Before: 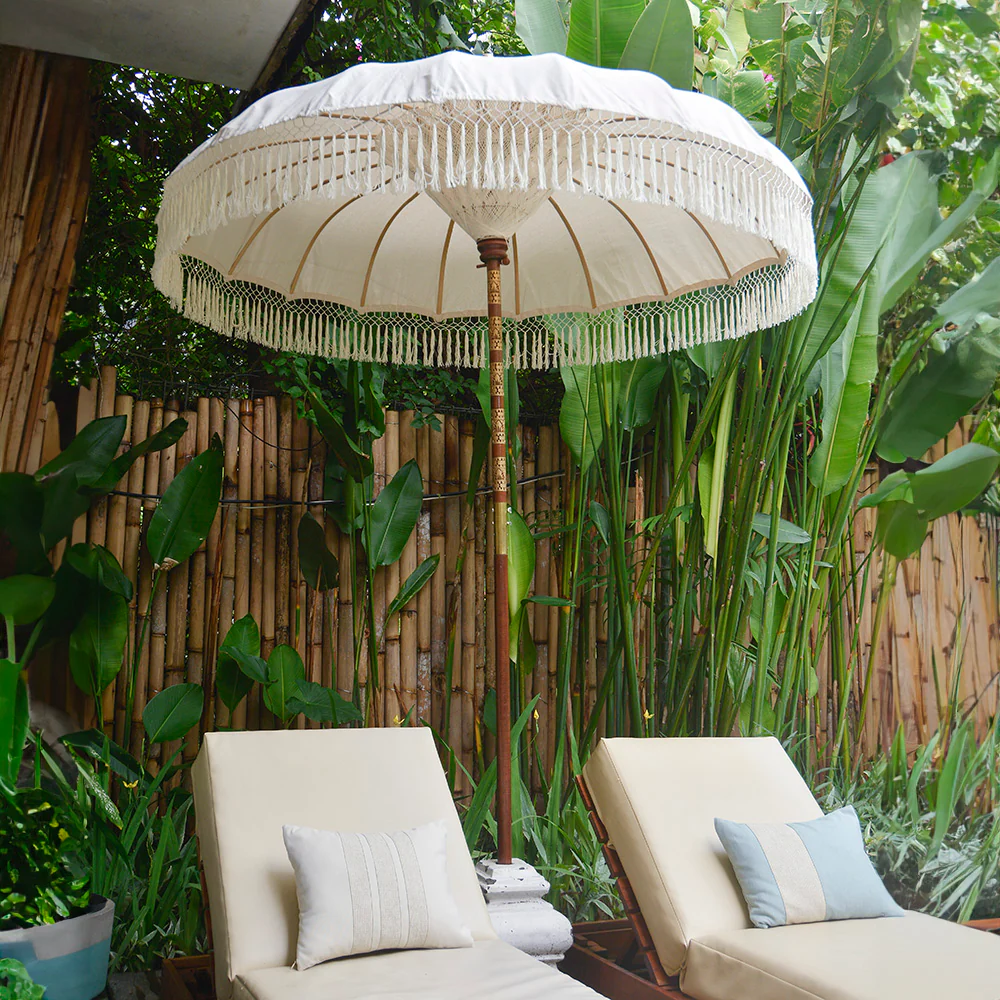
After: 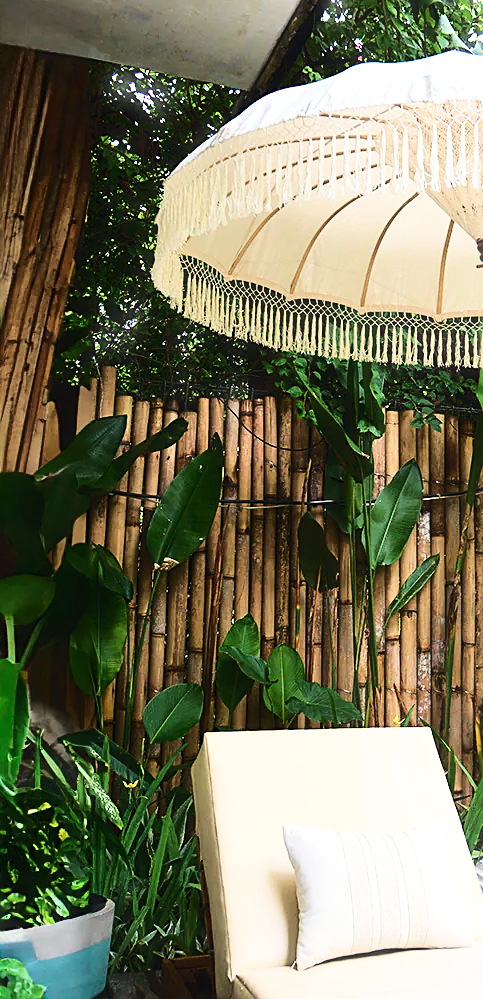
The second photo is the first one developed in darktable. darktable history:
base curve: curves: ch0 [(0, 0) (0.032, 0.037) (0.105, 0.228) (0.435, 0.76) (0.856, 0.983) (1, 1)]
sharpen: amount 0.548
haze removal: strength -0.108, compatibility mode true, adaptive false
tone equalizer: -8 EV -0.385 EV, -7 EV -0.421 EV, -6 EV -0.369 EV, -5 EV -0.225 EV, -3 EV 0.23 EV, -2 EV 0.319 EV, -1 EV 0.381 EV, +0 EV 0.445 EV, edges refinement/feathering 500, mask exposure compensation -1.57 EV, preserve details no
velvia: strength 26.8%
crop and rotate: left 0.013%, top 0%, right 51.665%
